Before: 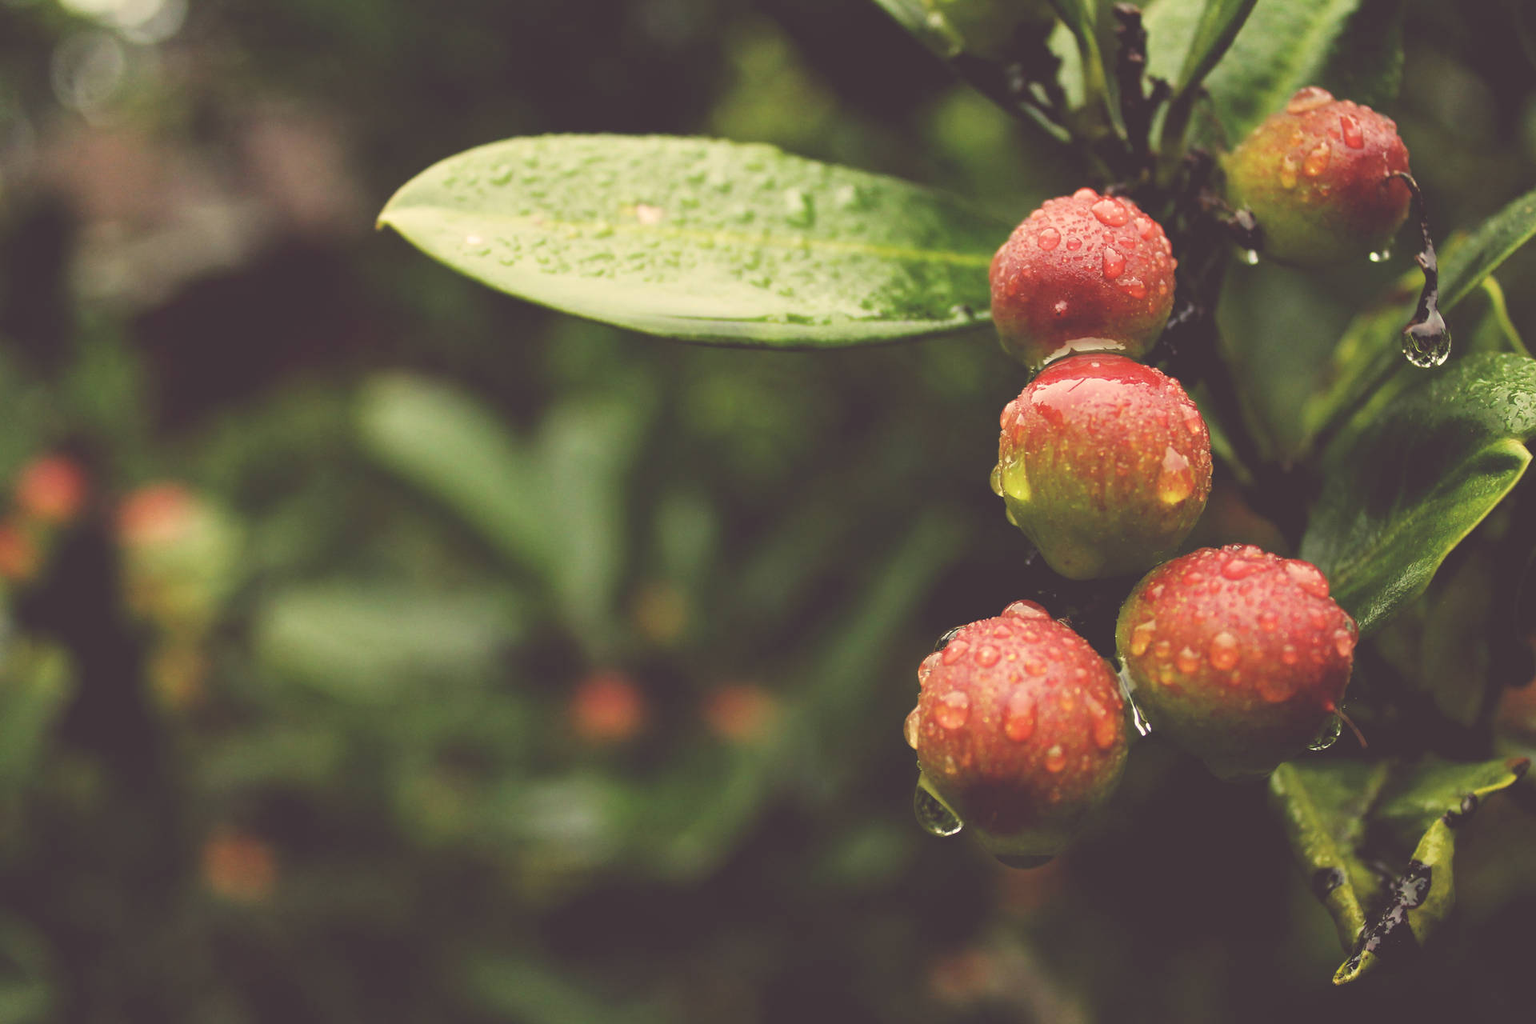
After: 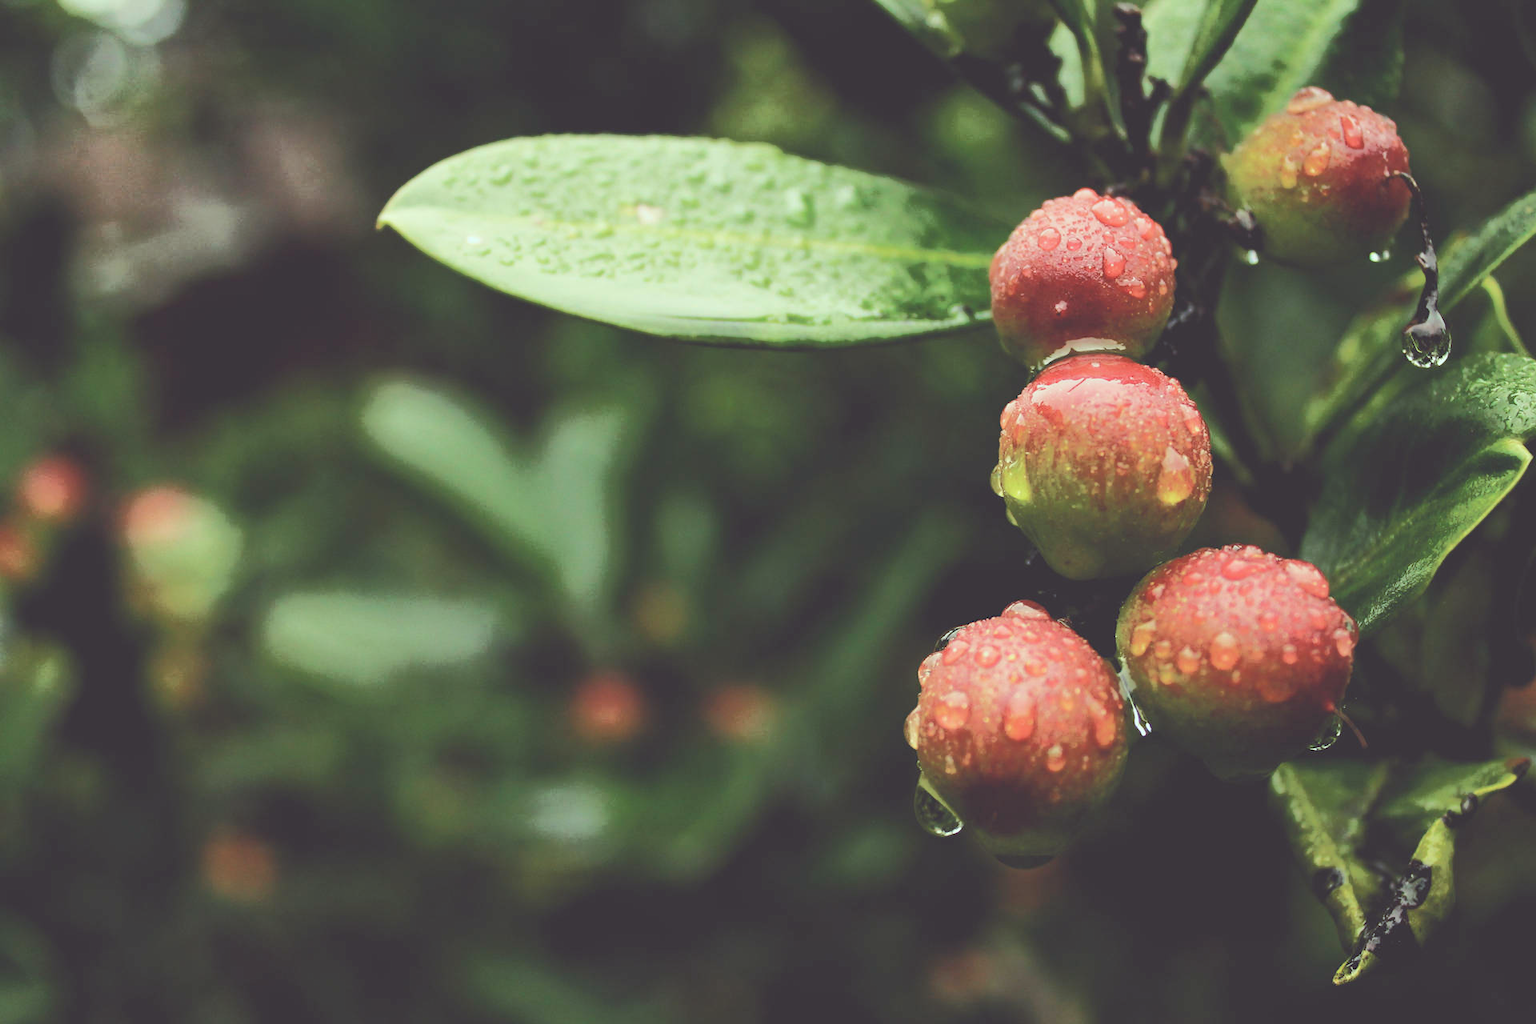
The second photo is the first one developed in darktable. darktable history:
tone curve: curves: ch0 [(0, 0) (0.003, 0.003) (0.011, 0.011) (0.025, 0.024) (0.044, 0.044) (0.069, 0.068) (0.1, 0.098) (0.136, 0.133) (0.177, 0.174) (0.224, 0.22) (0.277, 0.272) (0.335, 0.329) (0.399, 0.392) (0.468, 0.46) (0.543, 0.607) (0.623, 0.676) (0.709, 0.75) (0.801, 0.828) (0.898, 0.912) (1, 1)], color space Lab, independent channels, preserve colors none
color correction: highlights a* -10.33, highlights b* -9.66
